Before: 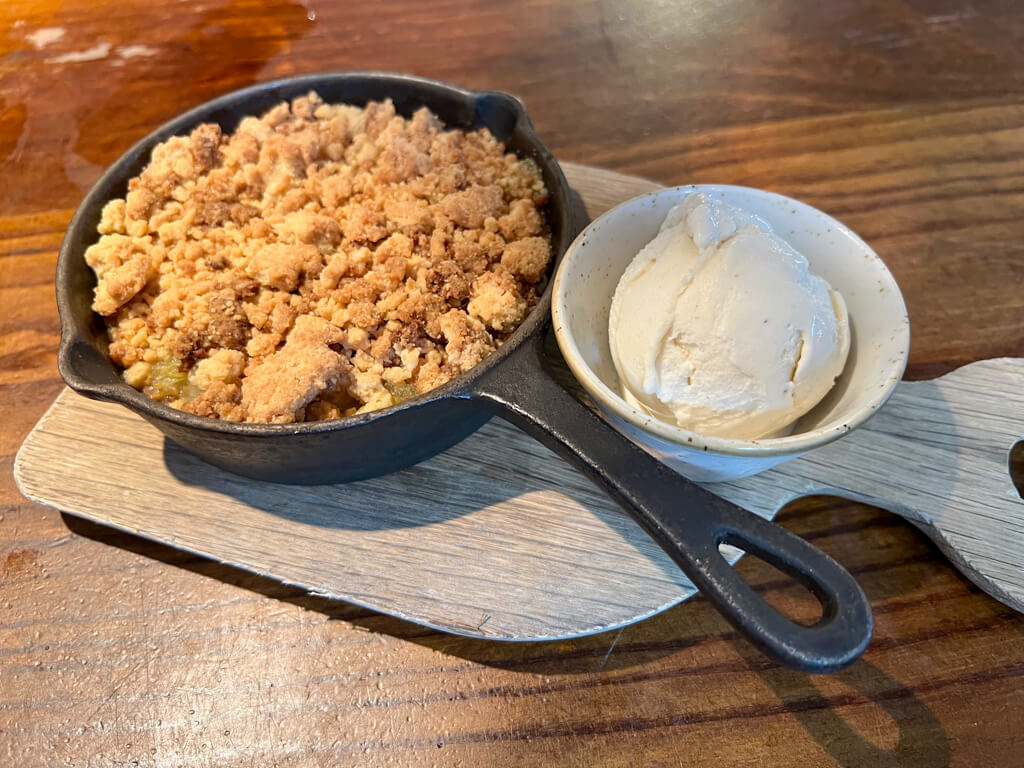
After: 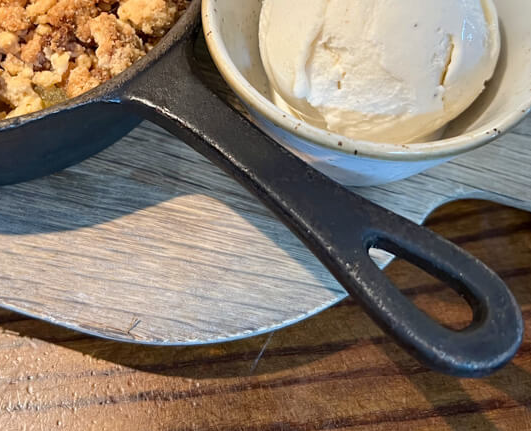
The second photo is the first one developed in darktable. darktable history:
crop: left 34.248%, top 38.661%, right 13.893%, bottom 5.153%
